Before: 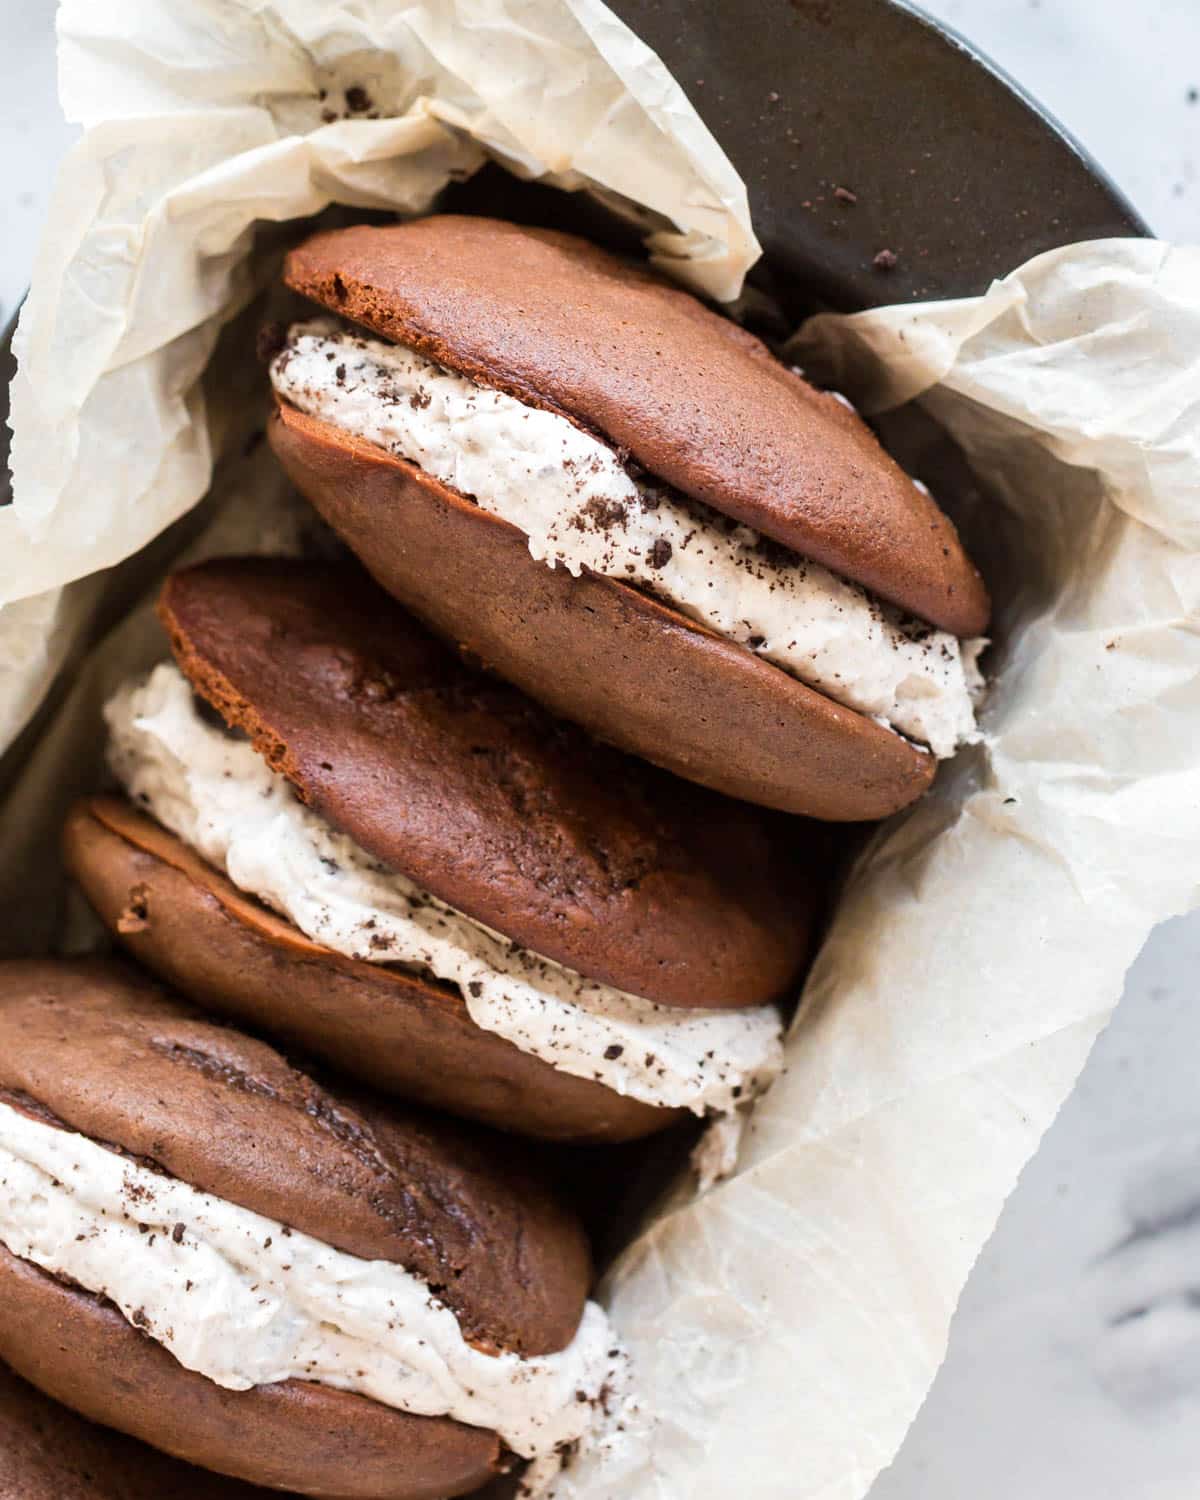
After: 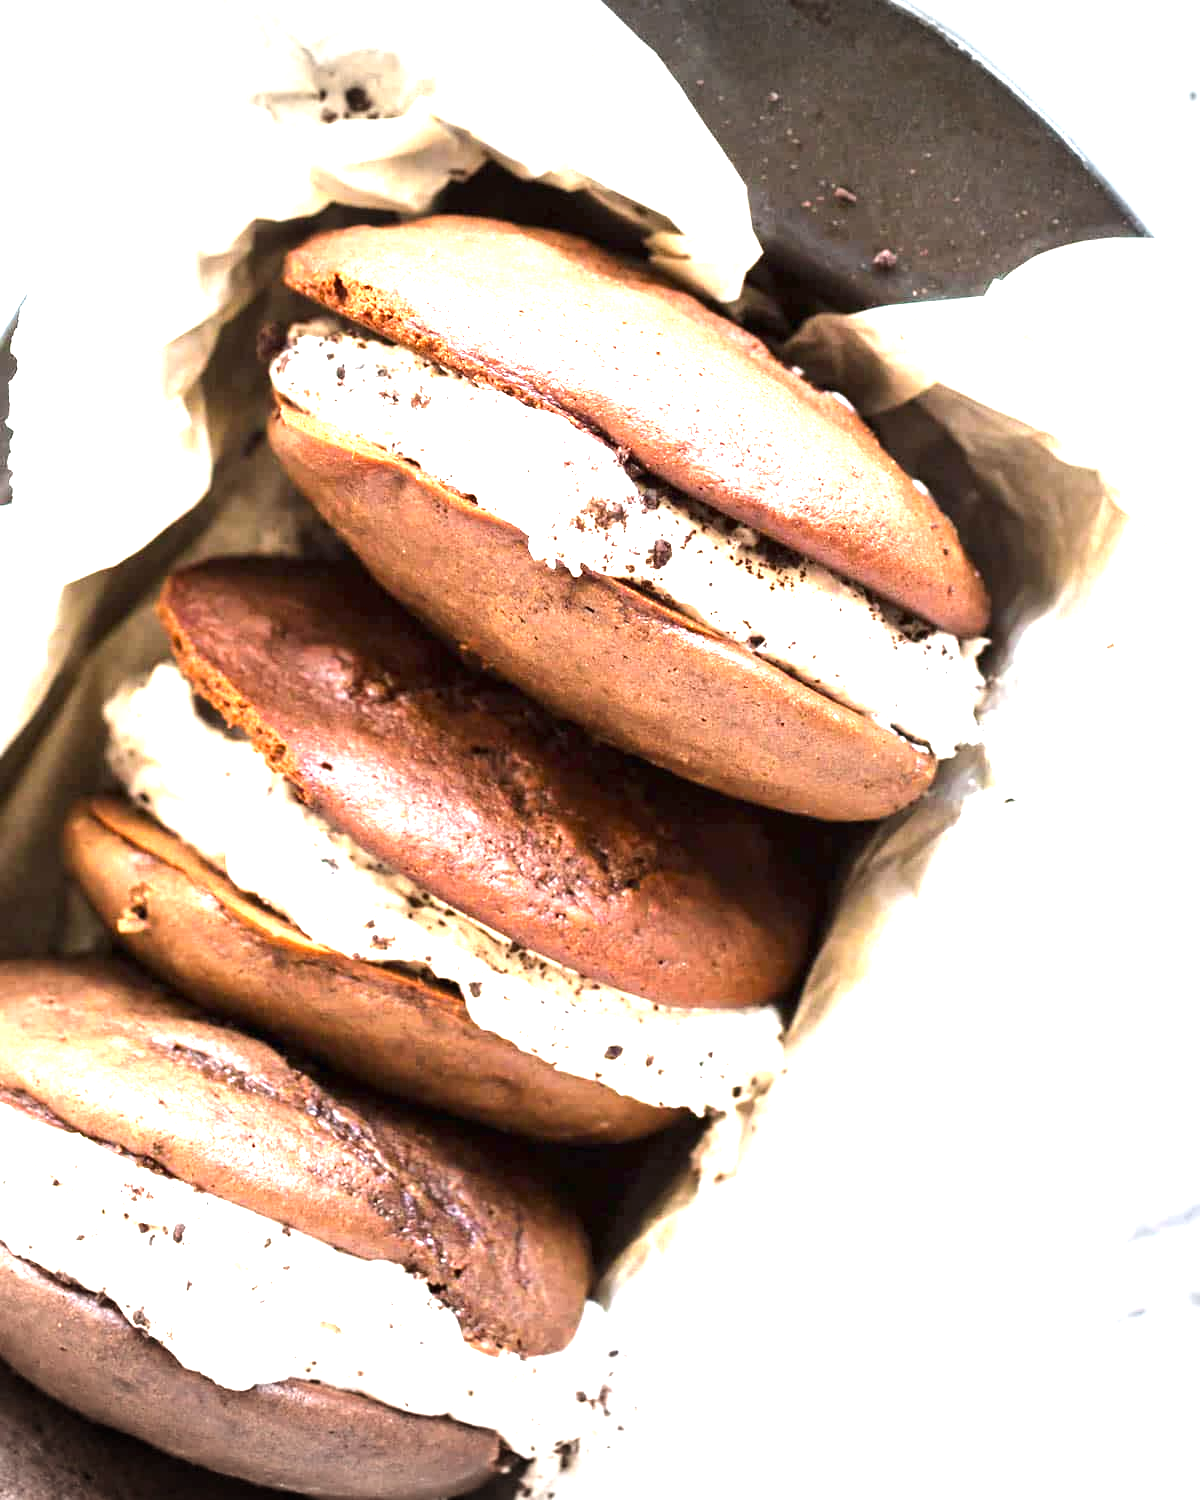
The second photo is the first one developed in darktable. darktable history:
vignetting: fall-off start 100.13%, width/height ratio 1.323
exposure: black level correction 0, exposure 1.678 EV, compensate exposure bias true, compensate highlight preservation false
tone equalizer: -8 EV -0.448 EV, -7 EV -0.369 EV, -6 EV -0.319 EV, -5 EV -0.238 EV, -3 EV 0.236 EV, -2 EV 0.311 EV, -1 EV 0.369 EV, +0 EV 0.392 EV, edges refinement/feathering 500, mask exposure compensation -1.57 EV, preserve details no
